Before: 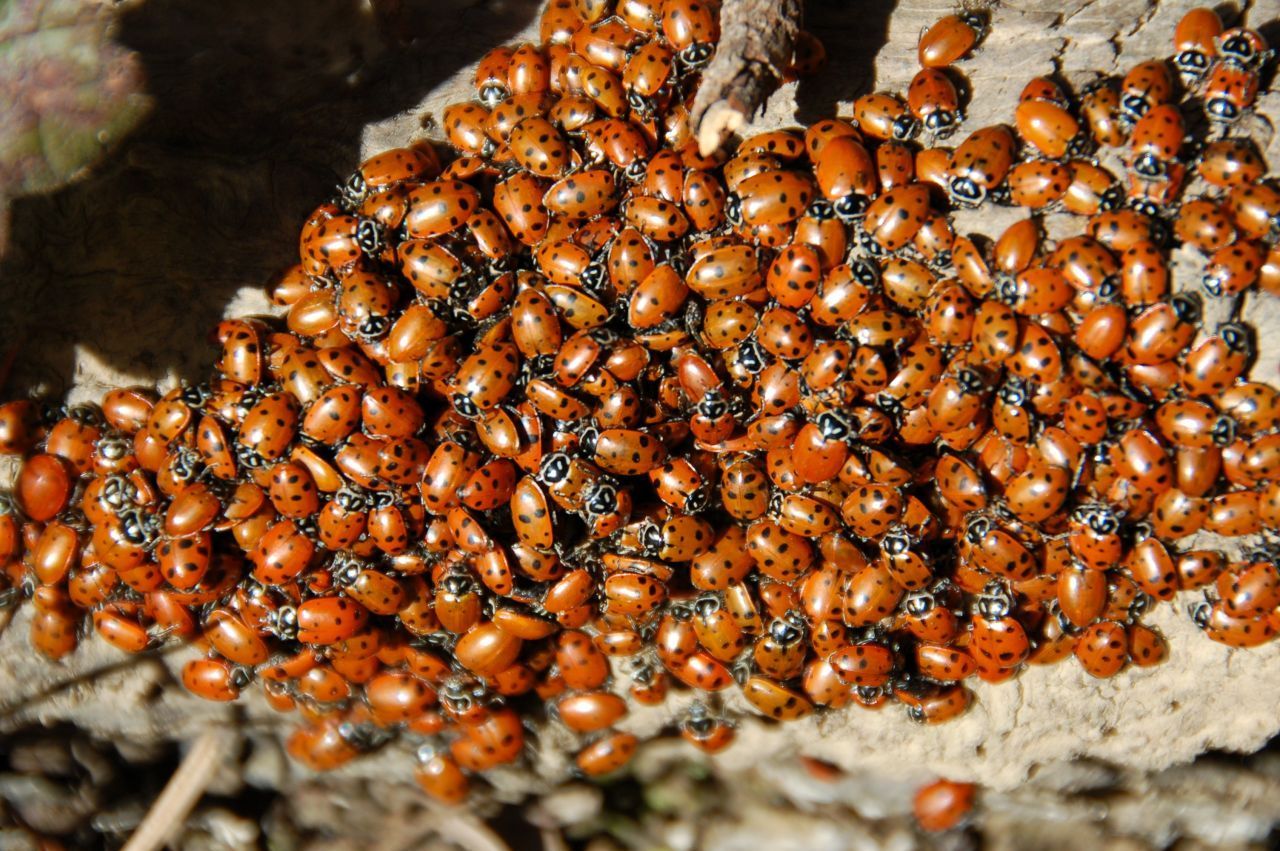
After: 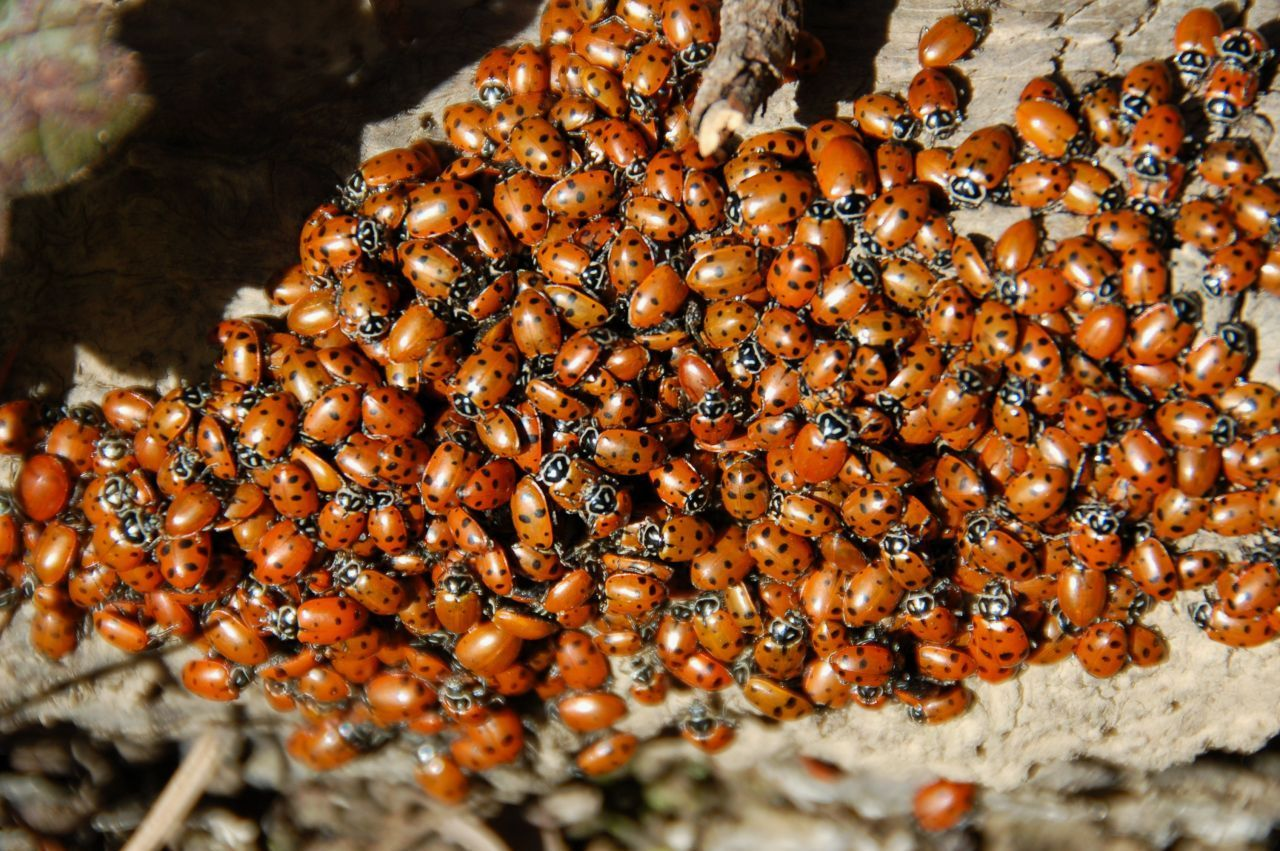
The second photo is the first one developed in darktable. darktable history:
exposure: exposure -0.071 EV, compensate exposure bias true, compensate highlight preservation false
